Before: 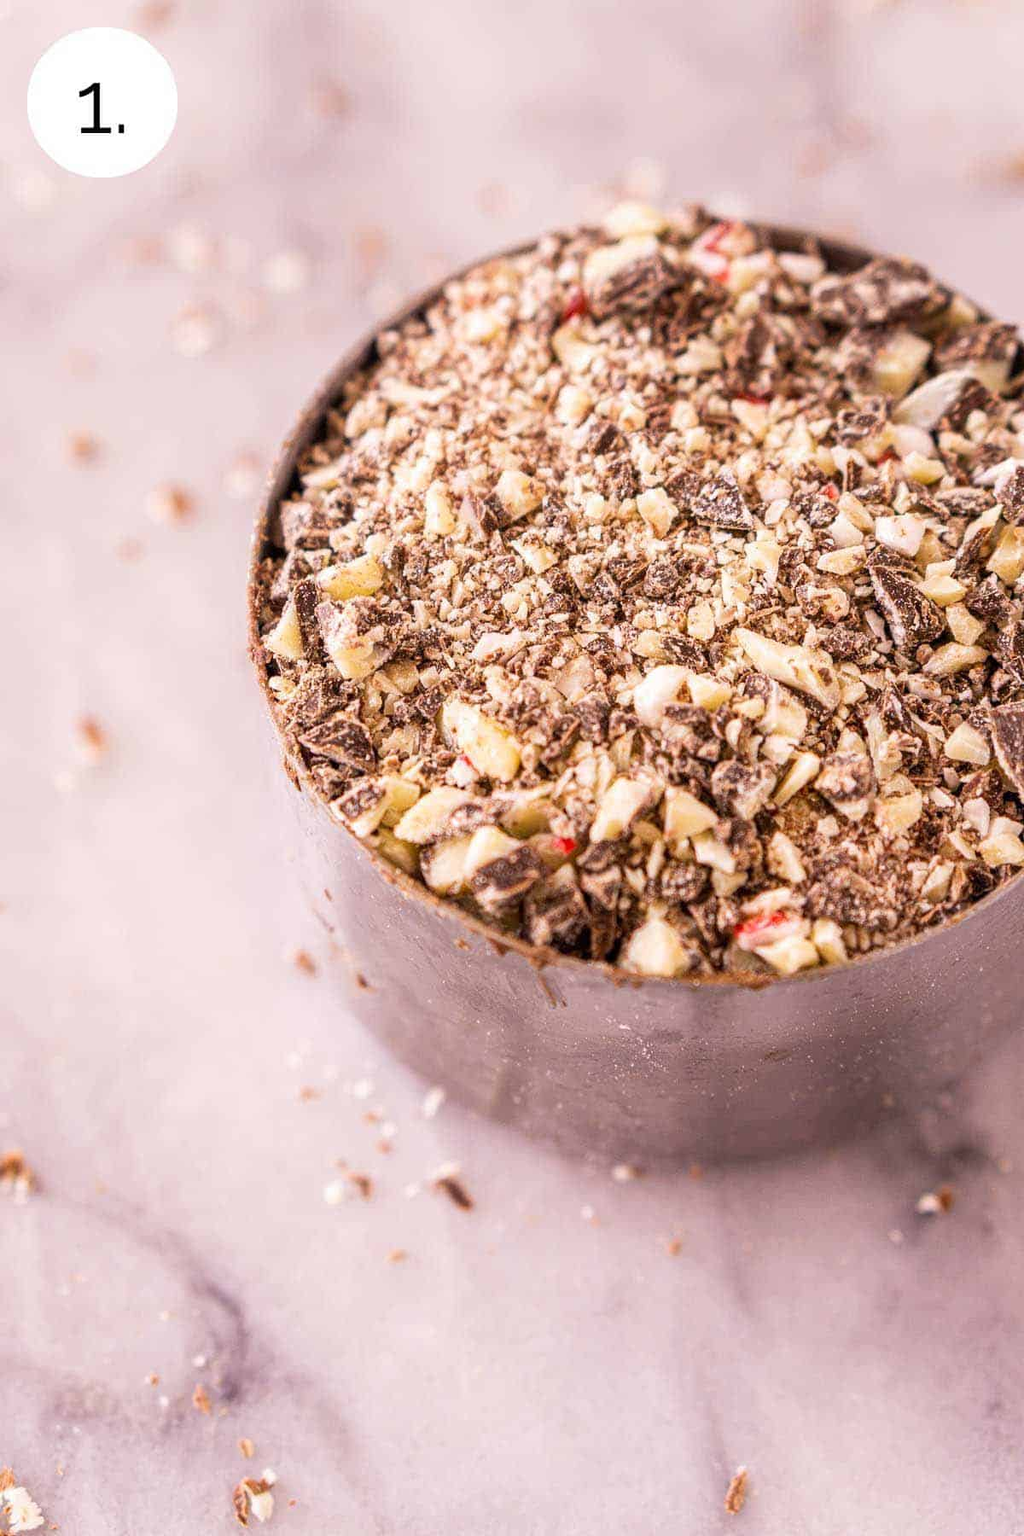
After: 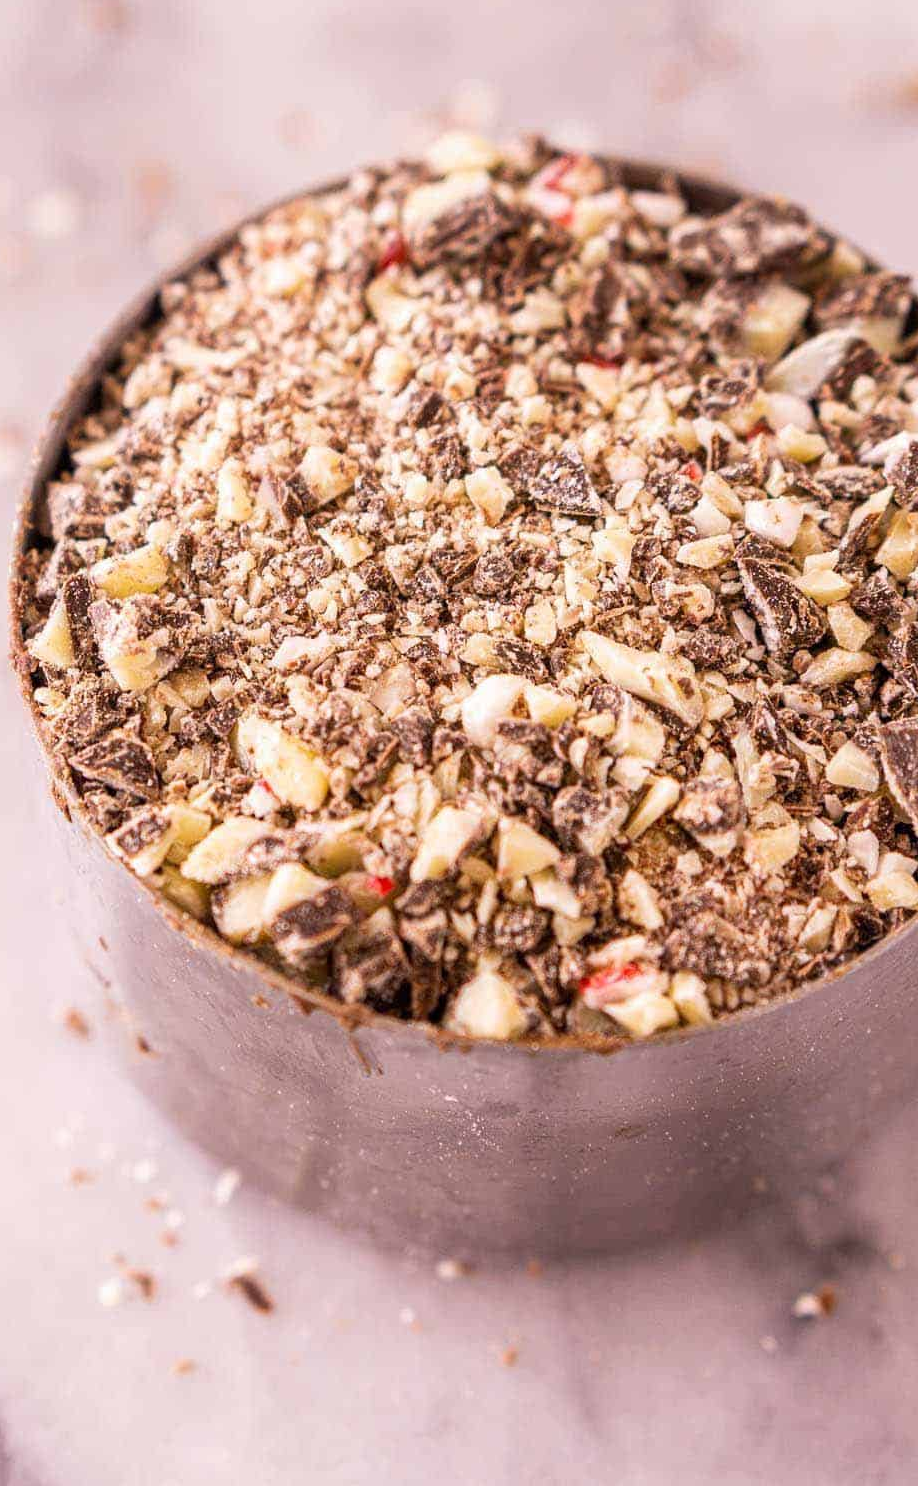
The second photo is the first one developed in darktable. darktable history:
crop: left 23.453%, top 5.879%, bottom 11.554%
